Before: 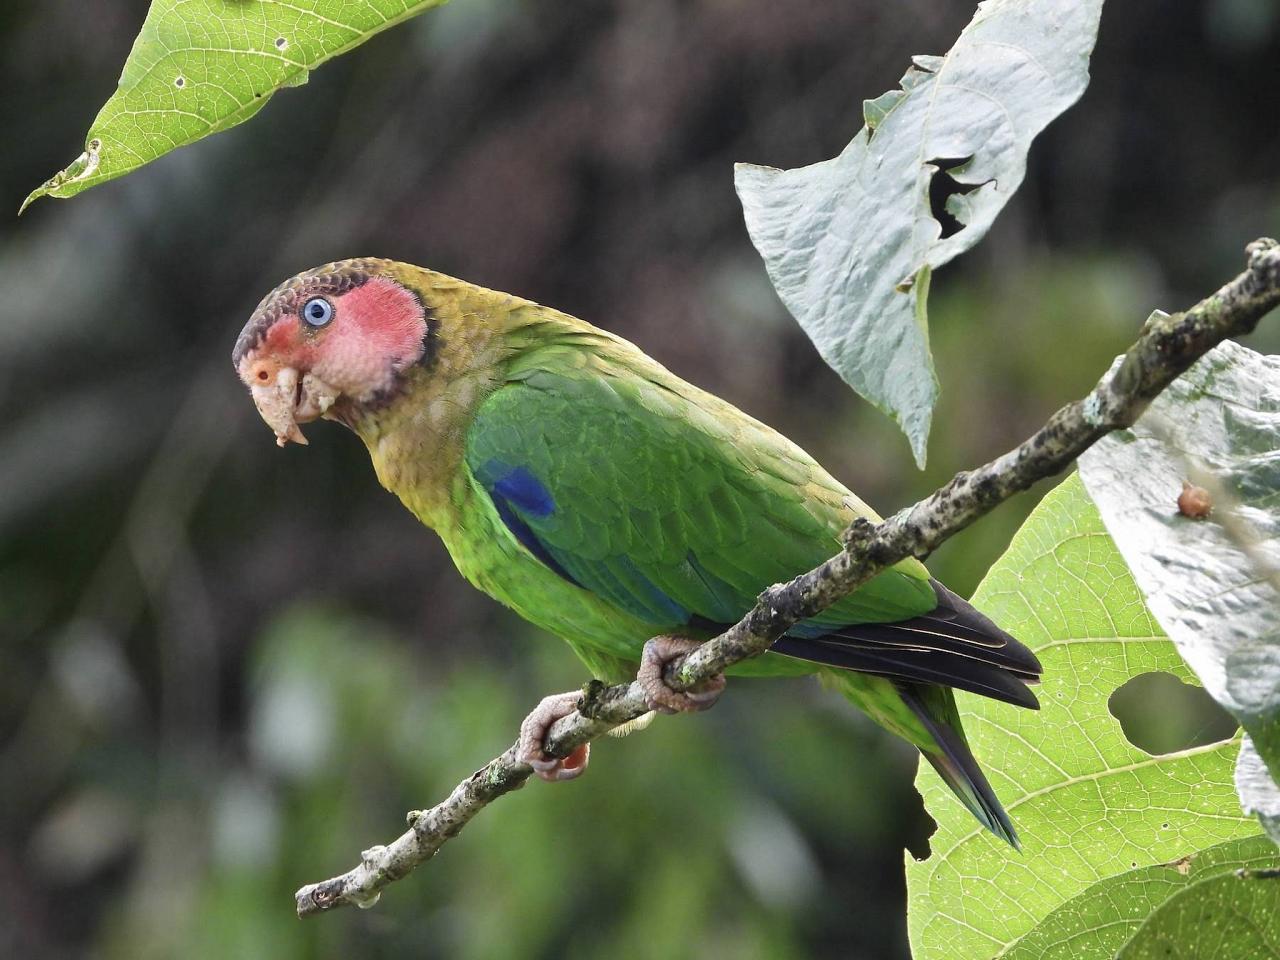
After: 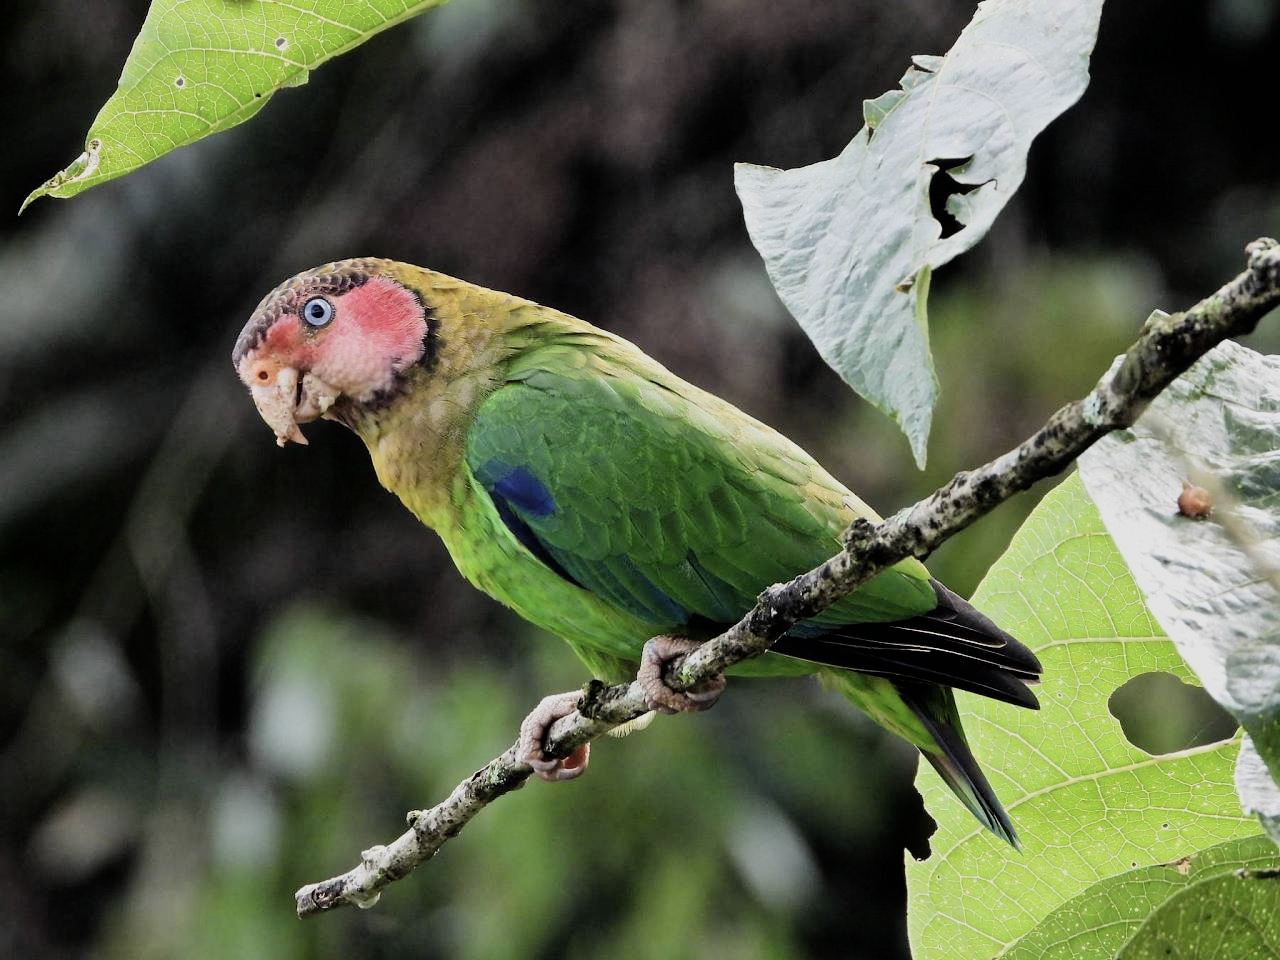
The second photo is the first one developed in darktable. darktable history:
filmic rgb: black relative exposure -5.03 EV, white relative exposure 3.97 EV, hardness 2.88, contrast 1.297, highlights saturation mix -30.84%
